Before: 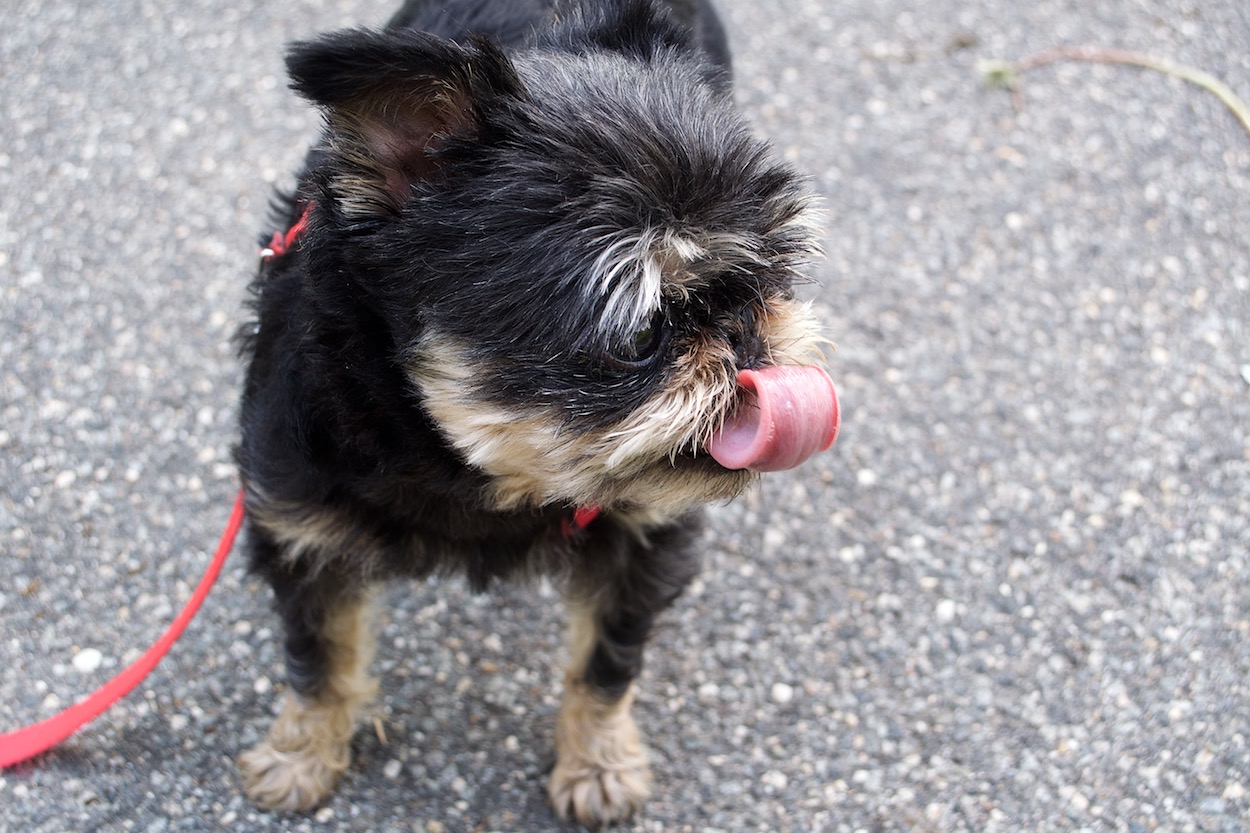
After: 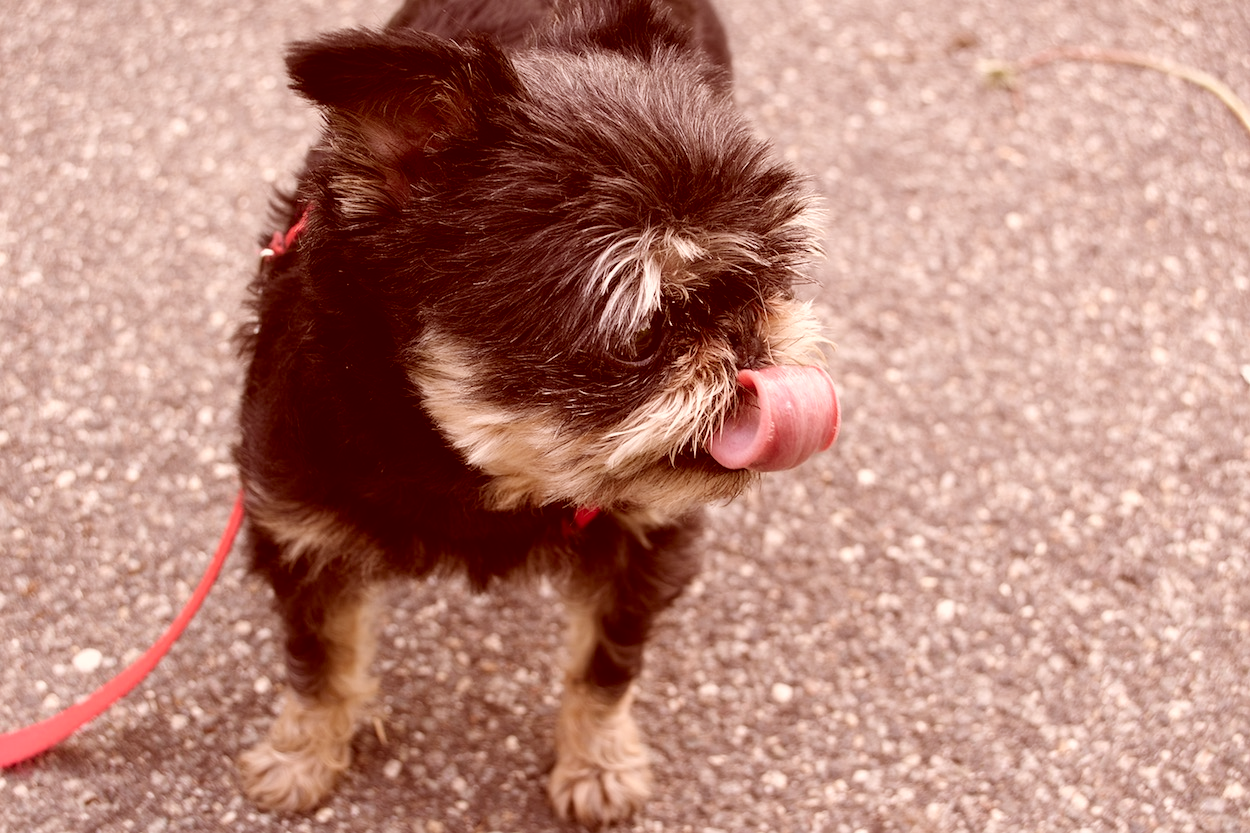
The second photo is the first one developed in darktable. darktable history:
contrast brightness saturation: saturation -0.05
white balance: red 1.009, blue 0.985
color correction: highlights a* 9.03, highlights b* 8.71, shadows a* 40, shadows b* 40, saturation 0.8
